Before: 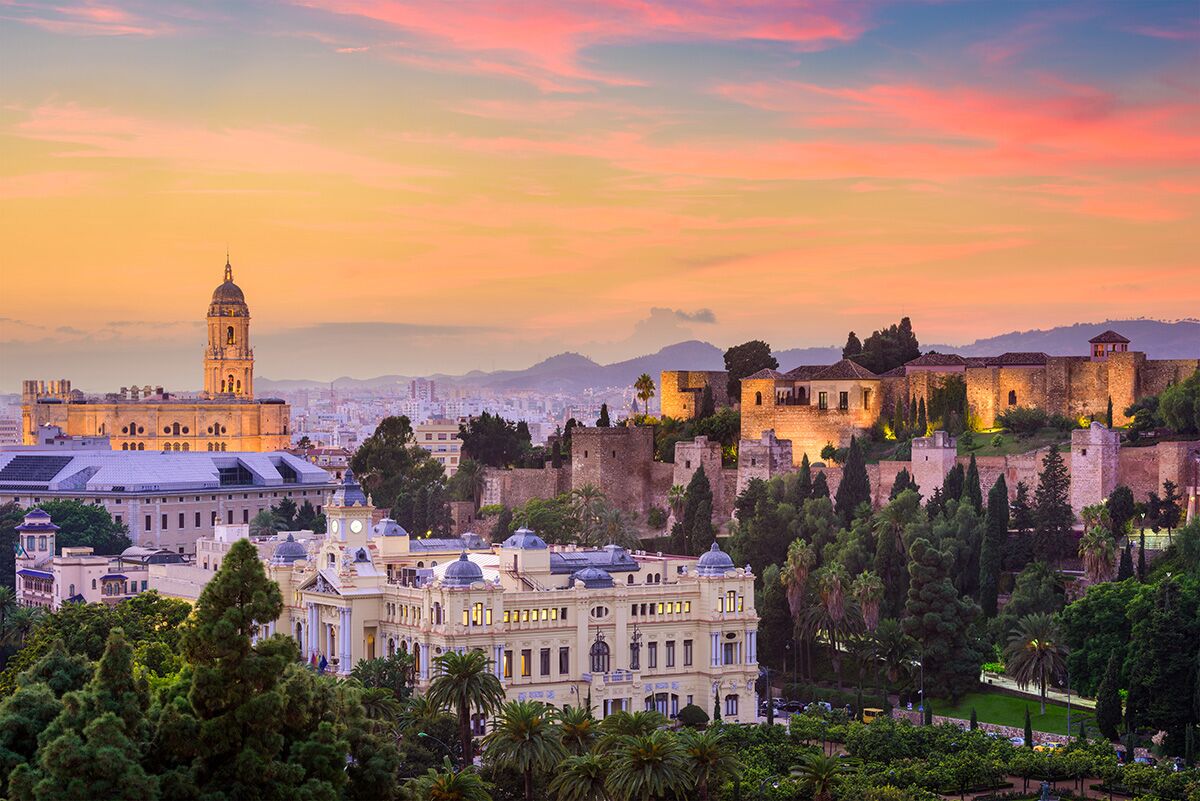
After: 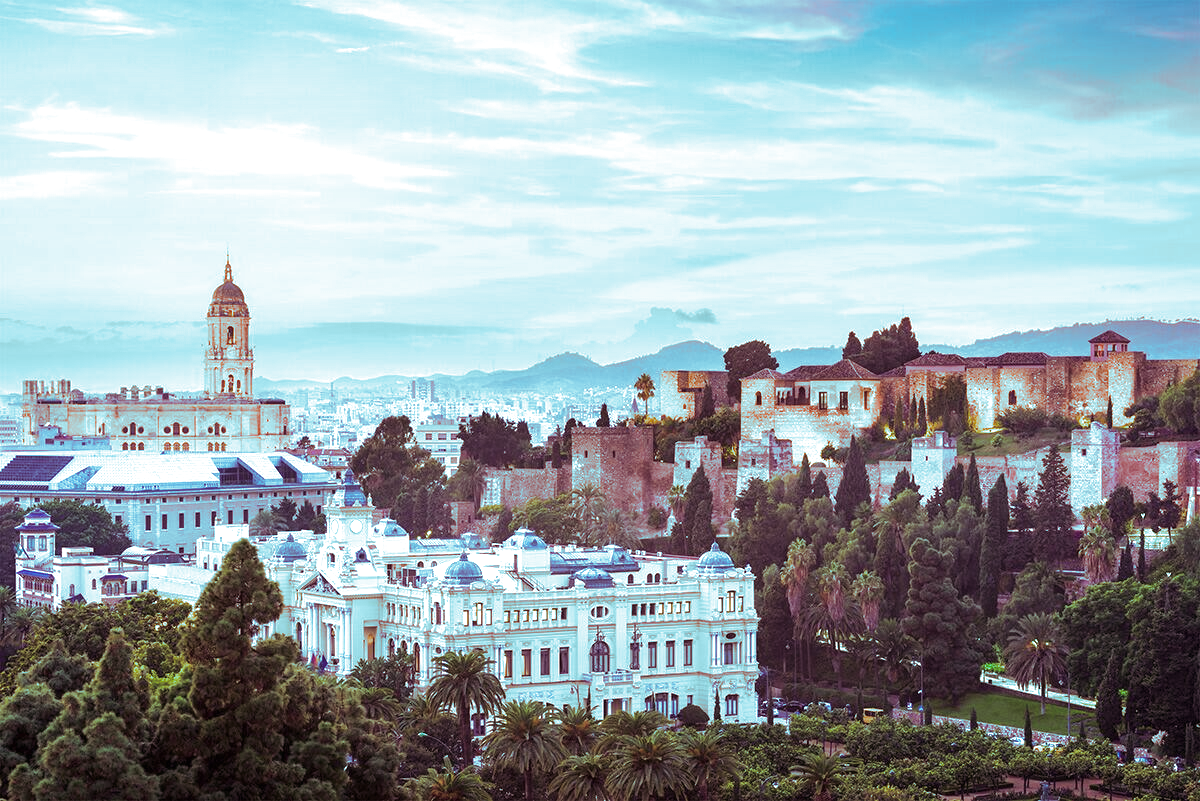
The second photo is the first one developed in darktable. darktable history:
exposure: black level correction 0, exposure 0.9 EV, compensate highlight preservation false
split-toning: shadows › hue 327.6°, highlights › hue 198°, highlights › saturation 0.55, balance -21.25, compress 0%
